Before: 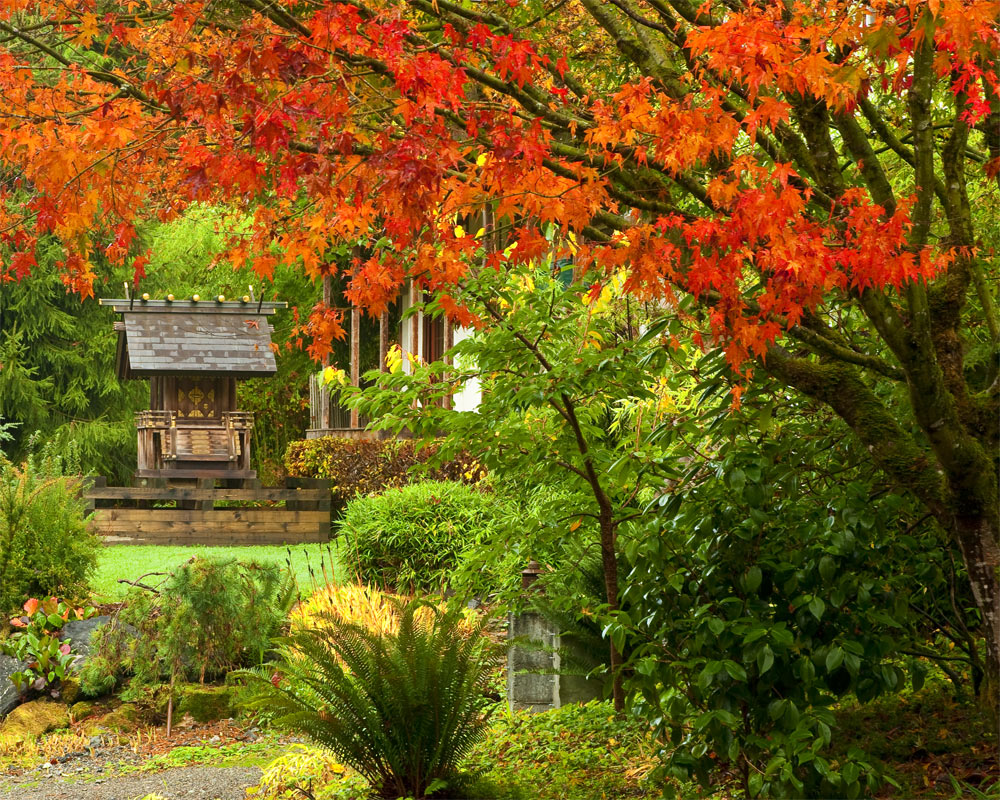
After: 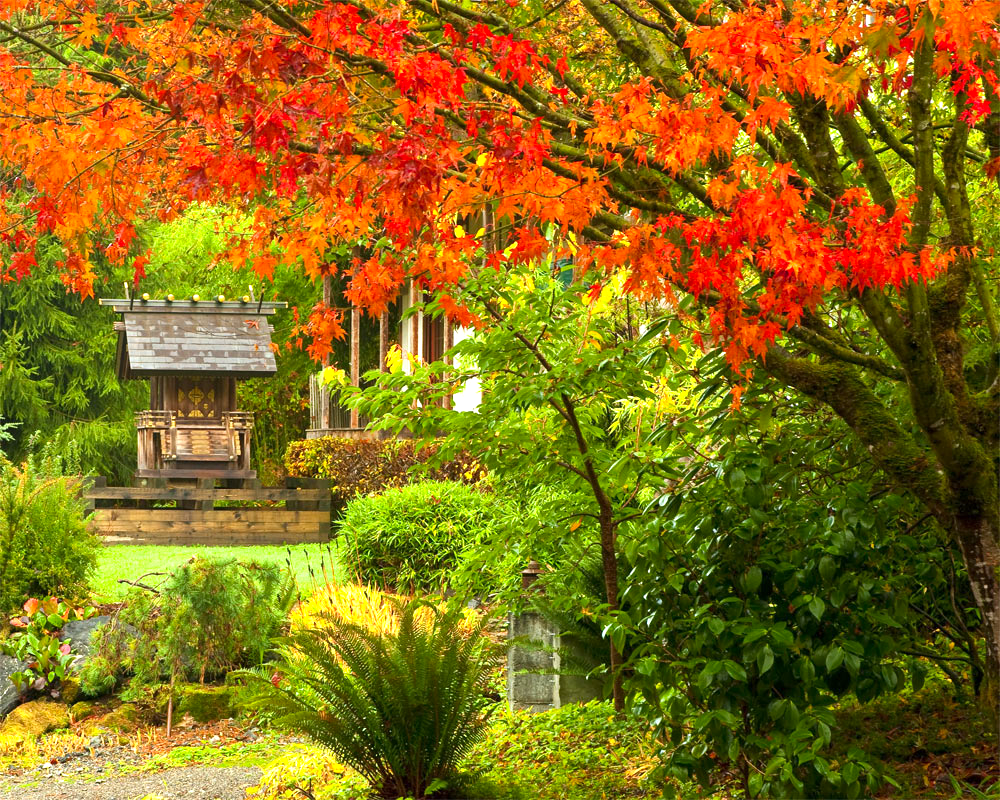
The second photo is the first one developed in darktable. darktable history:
exposure: exposure 0.563 EV, compensate highlight preservation false
contrast brightness saturation: saturation 0.1
